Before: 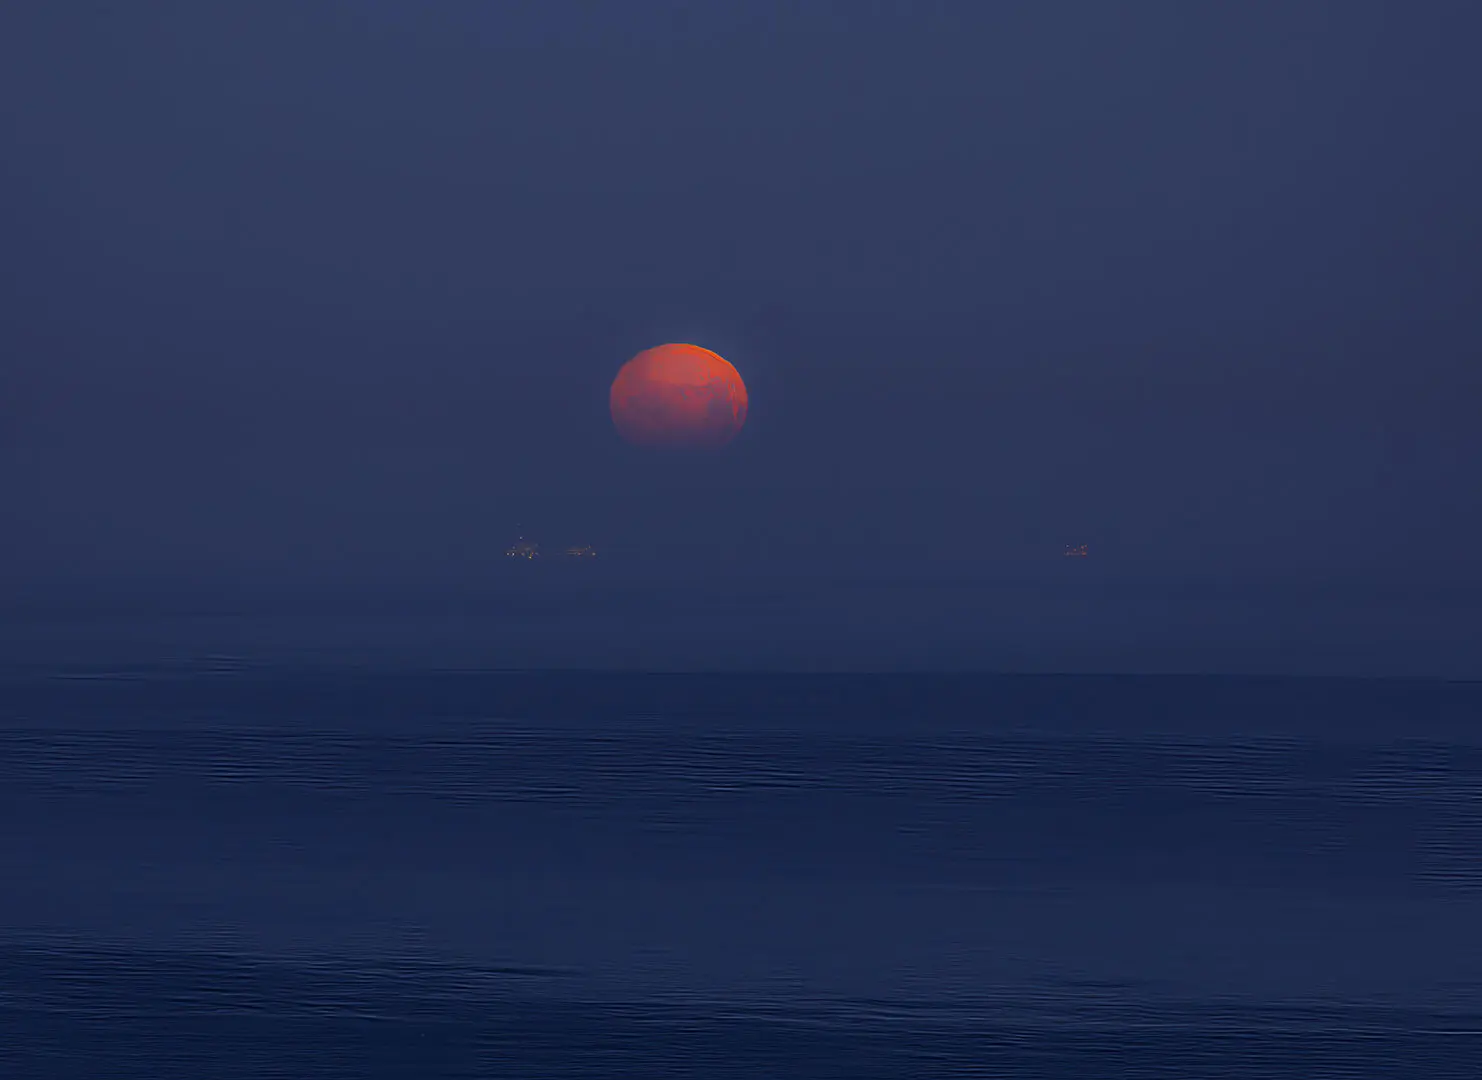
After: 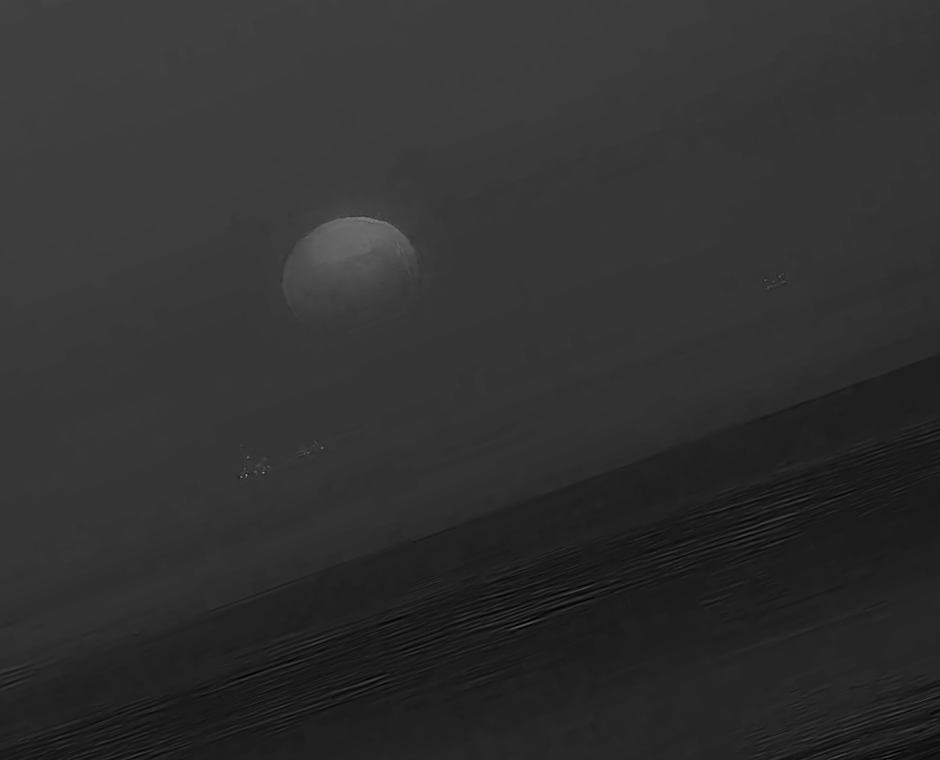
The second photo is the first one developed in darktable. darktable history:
crop and rotate: angle 19.75°, left 6.868%, right 3.962%, bottom 1.127%
exposure: black level correction 0.018, exposure -0.007 EV, compensate highlight preservation false
color calibration: output gray [0.267, 0.423, 0.267, 0], gray › normalize channels true, illuminant as shot in camera, x 0.369, y 0.376, temperature 4325.77 K, gamut compression 0.007
